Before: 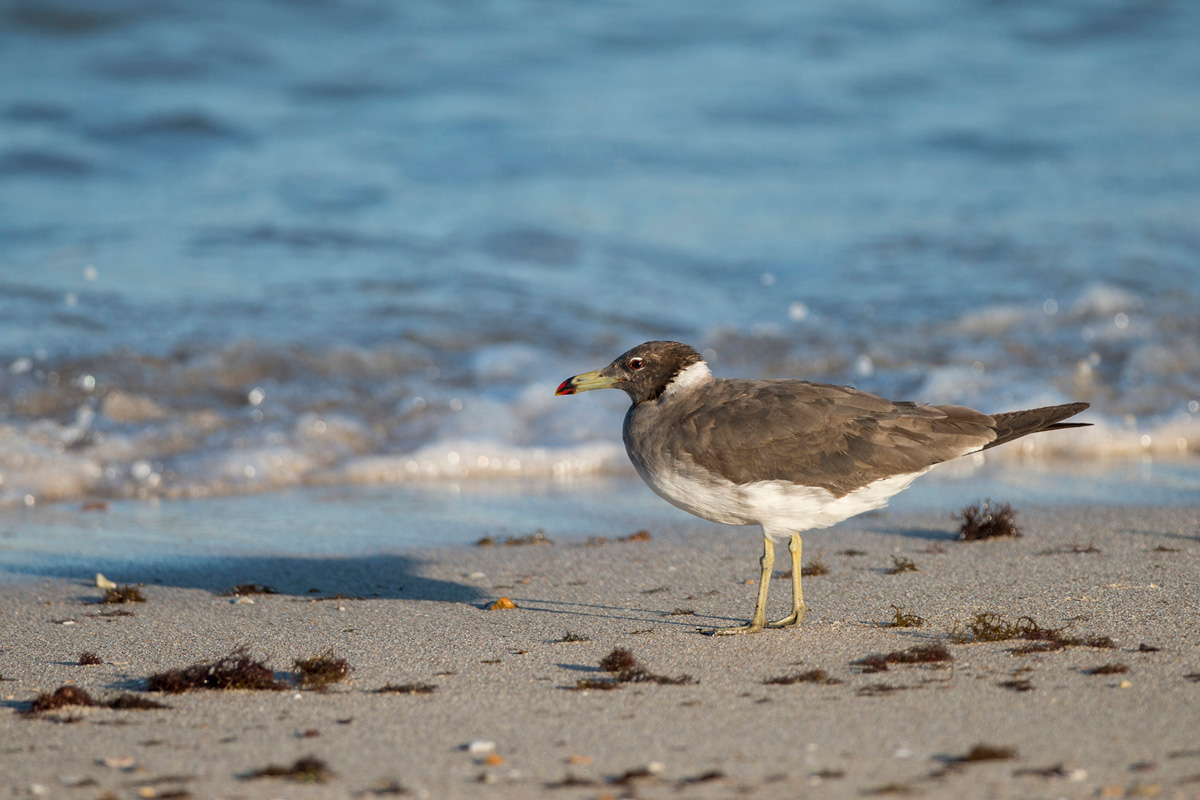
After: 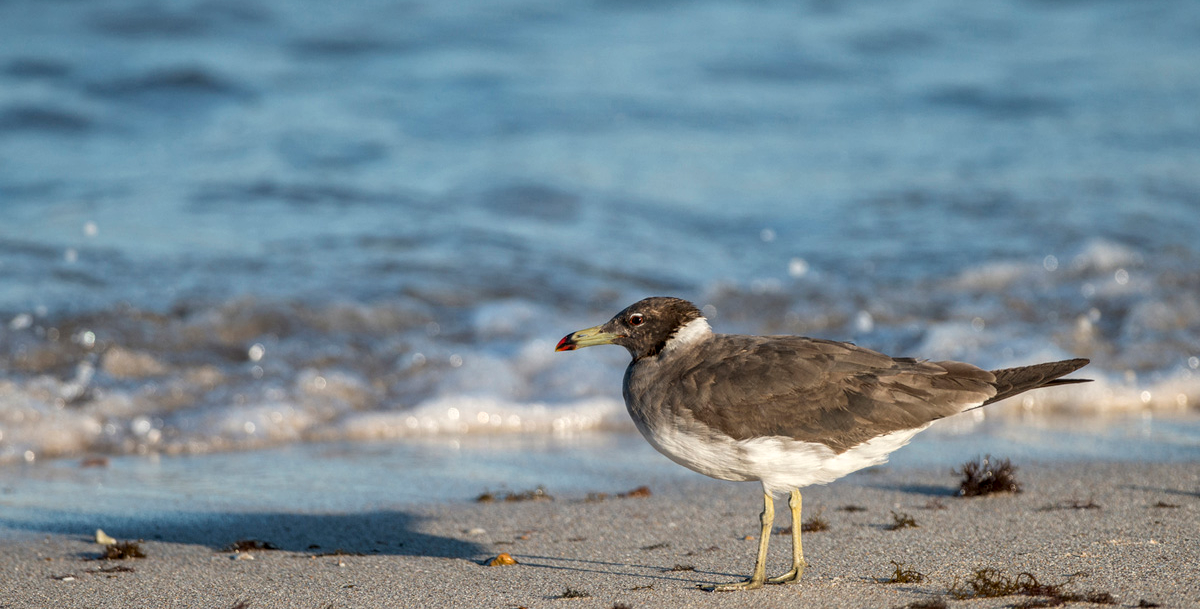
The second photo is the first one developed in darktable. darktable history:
crop: top 5.596%, bottom 18.21%
local contrast: detail 130%
